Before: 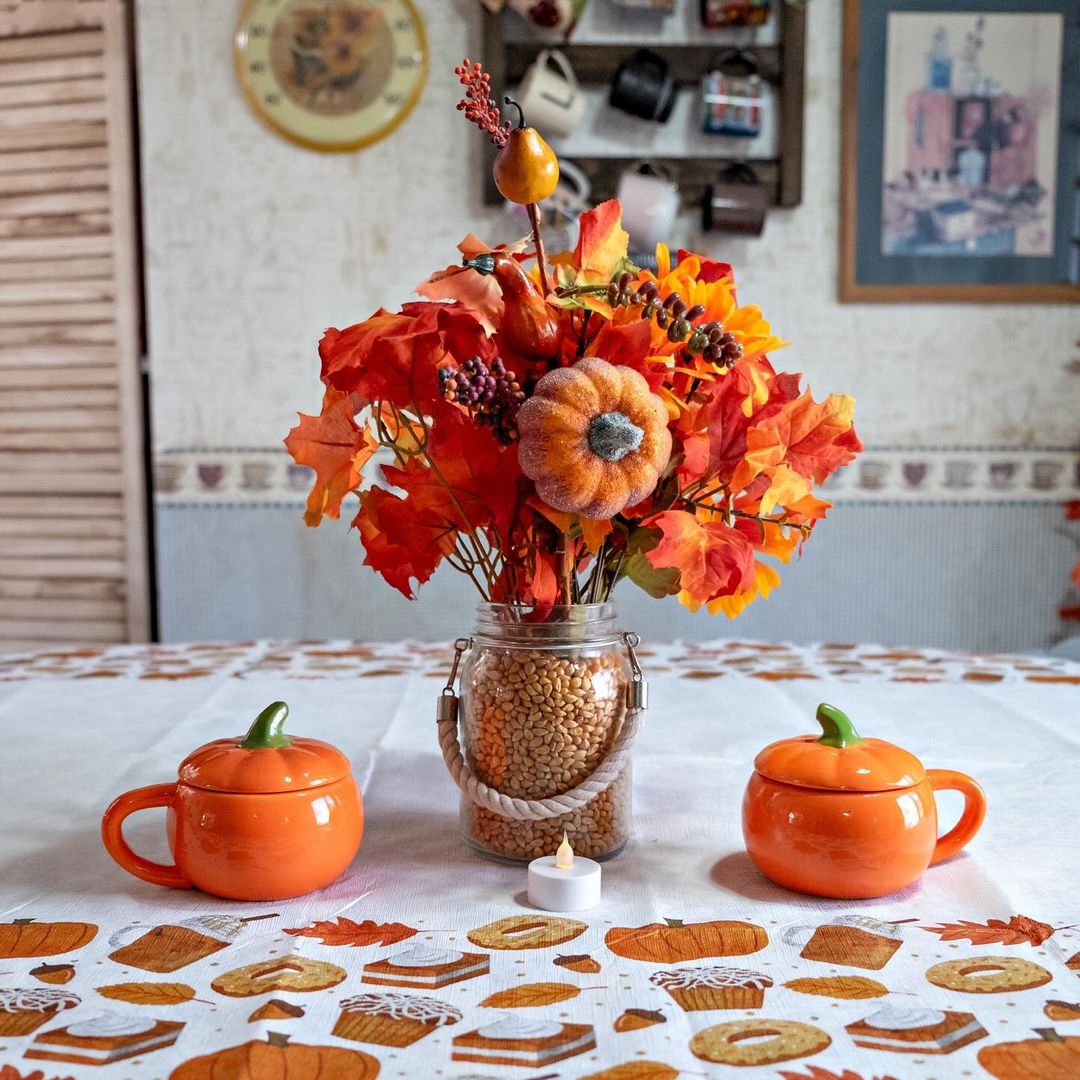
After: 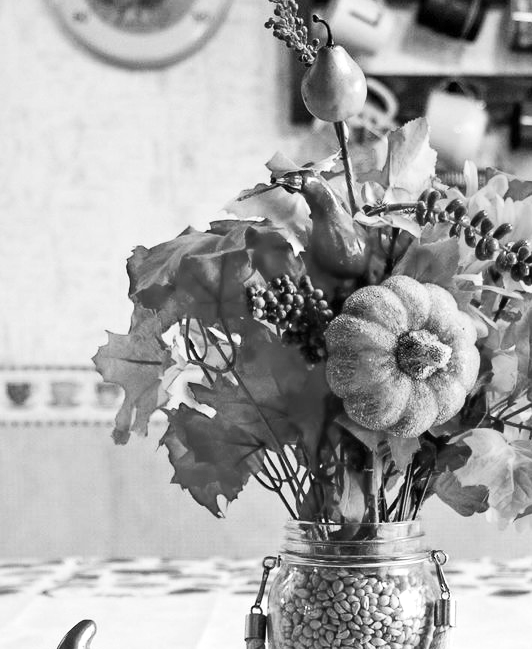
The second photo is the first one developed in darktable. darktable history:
color correction: highlights a* -15.58, highlights b* 40, shadows a* -40, shadows b* -26.18
white balance: red 1.004, blue 1.024
monochrome: on, module defaults
crop: left 17.835%, top 7.675%, right 32.881%, bottom 32.213%
contrast brightness saturation: contrast 0.2, brightness 0.16, saturation 0.22
tone equalizer: -8 EV -0.417 EV, -7 EV -0.389 EV, -6 EV -0.333 EV, -5 EV -0.222 EV, -3 EV 0.222 EV, -2 EV 0.333 EV, -1 EV 0.389 EV, +0 EV 0.417 EV, edges refinement/feathering 500, mask exposure compensation -1.57 EV, preserve details no
